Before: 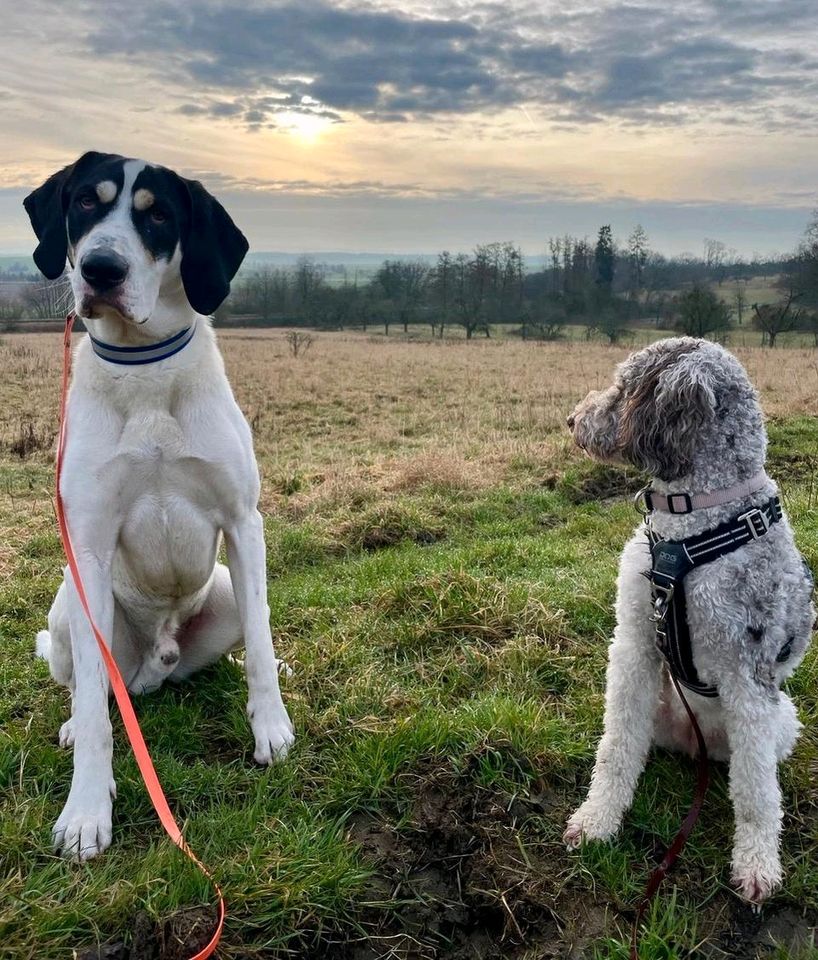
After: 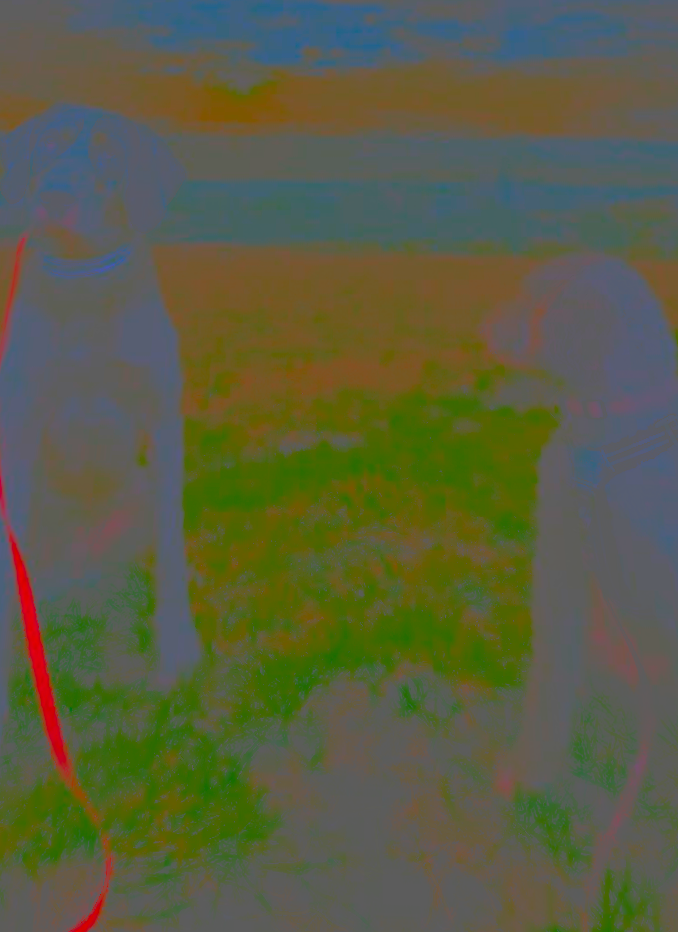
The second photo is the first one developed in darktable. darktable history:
rotate and perspective: rotation 0.72°, lens shift (vertical) -0.352, lens shift (horizontal) -0.051, crop left 0.152, crop right 0.859, crop top 0.019, crop bottom 0.964
rgb curve: curves: ch0 [(0, 0) (0.136, 0.078) (0.262, 0.245) (0.414, 0.42) (1, 1)], compensate middle gray true, preserve colors basic power
contrast brightness saturation: contrast -0.99, brightness -0.17, saturation 0.75
